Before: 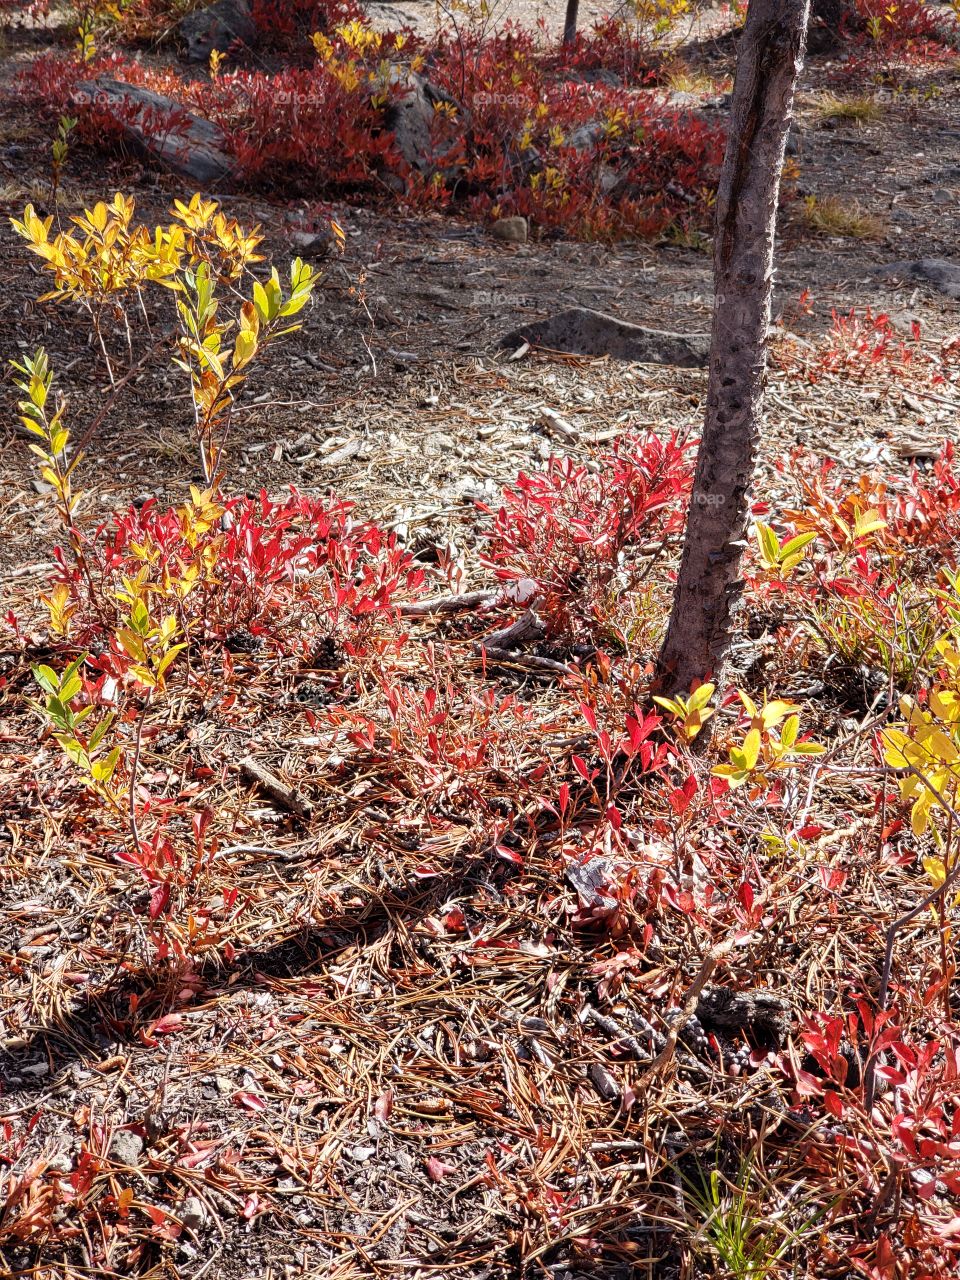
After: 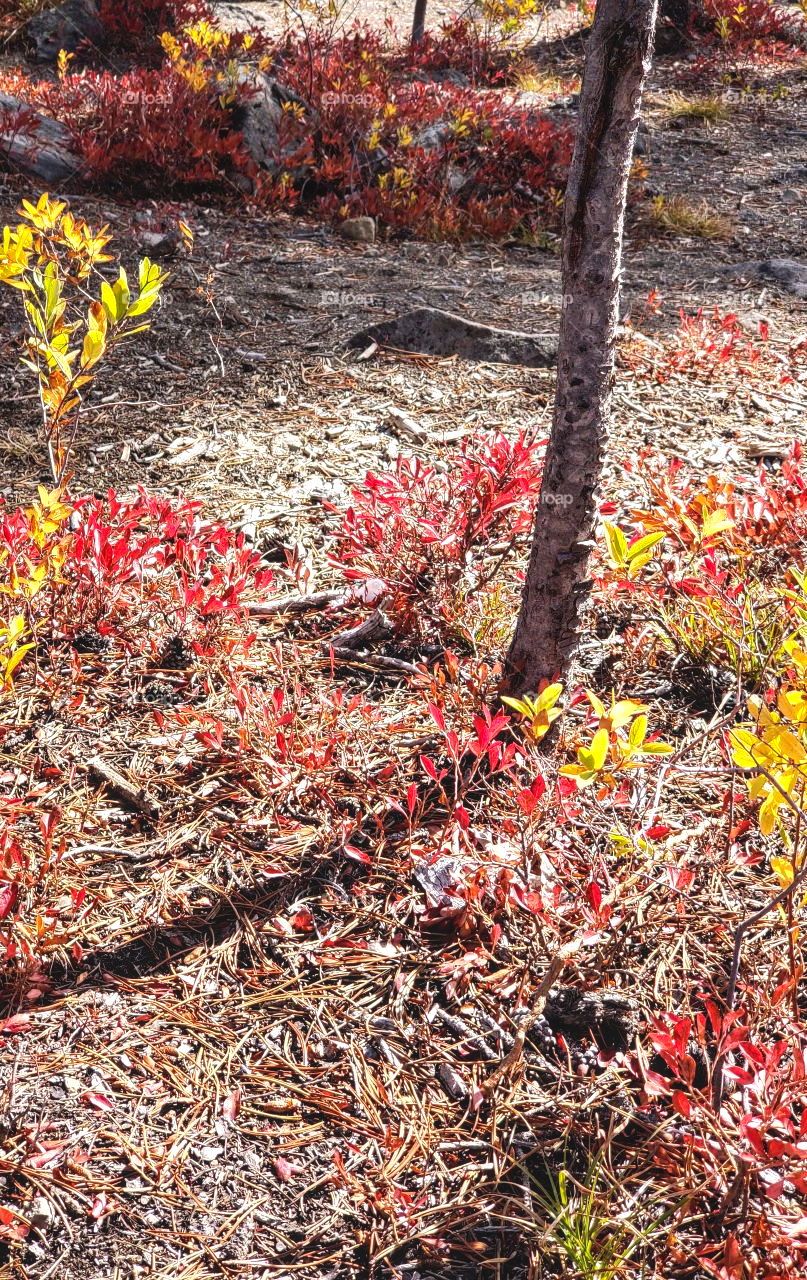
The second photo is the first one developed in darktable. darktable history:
contrast brightness saturation: contrast -0.105, brightness 0.046, saturation 0.078
crop: left 15.92%
local contrast: on, module defaults
tone equalizer: -8 EV -0.713 EV, -7 EV -0.7 EV, -6 EV -0.562 EV, -5 EV -0.415 EV, -3 EV 0.373 EV, -2 EV 0.6 EV, -1 EV 0.693 EV, +0 EV 0.752 EV, edges refinement/feathering 500, mask exposure compensation -1.57 EV, preserve details no
